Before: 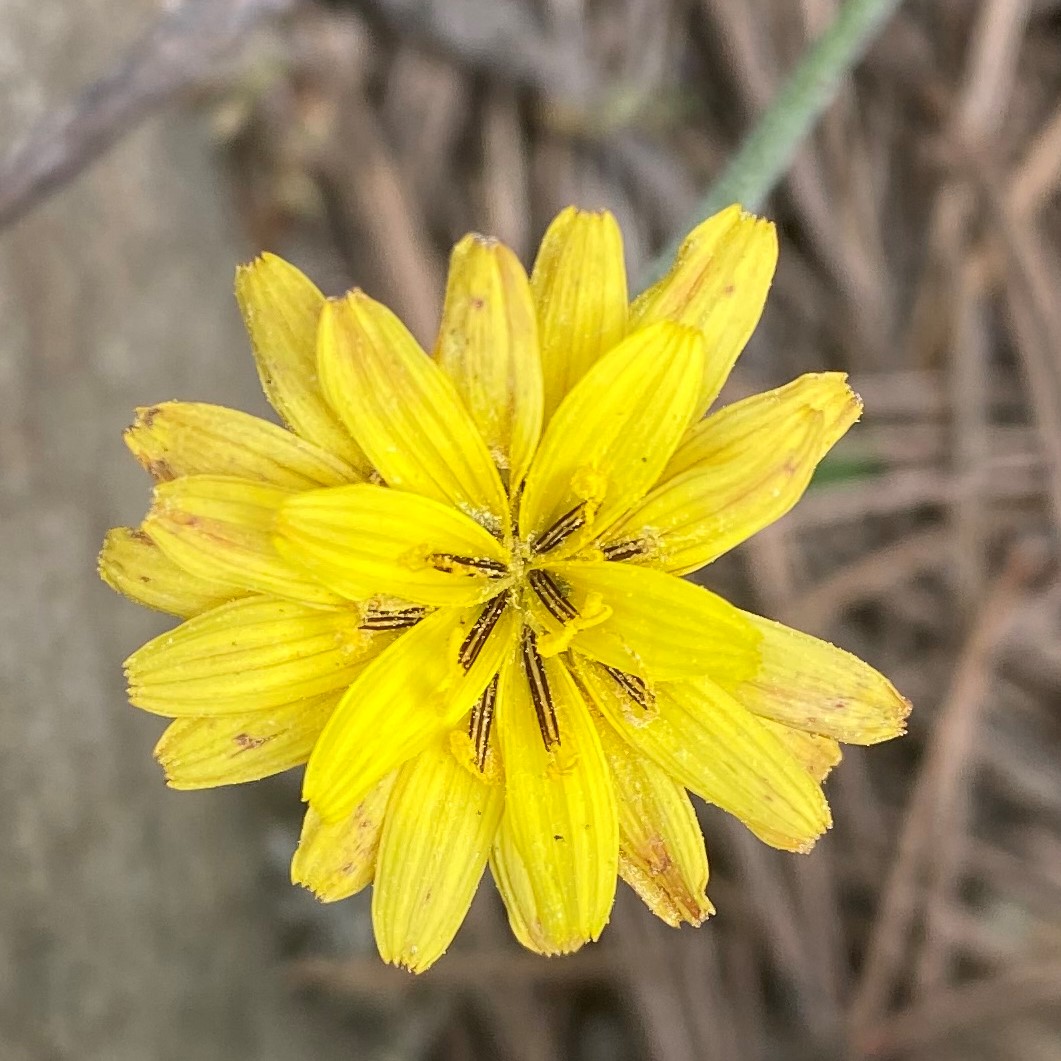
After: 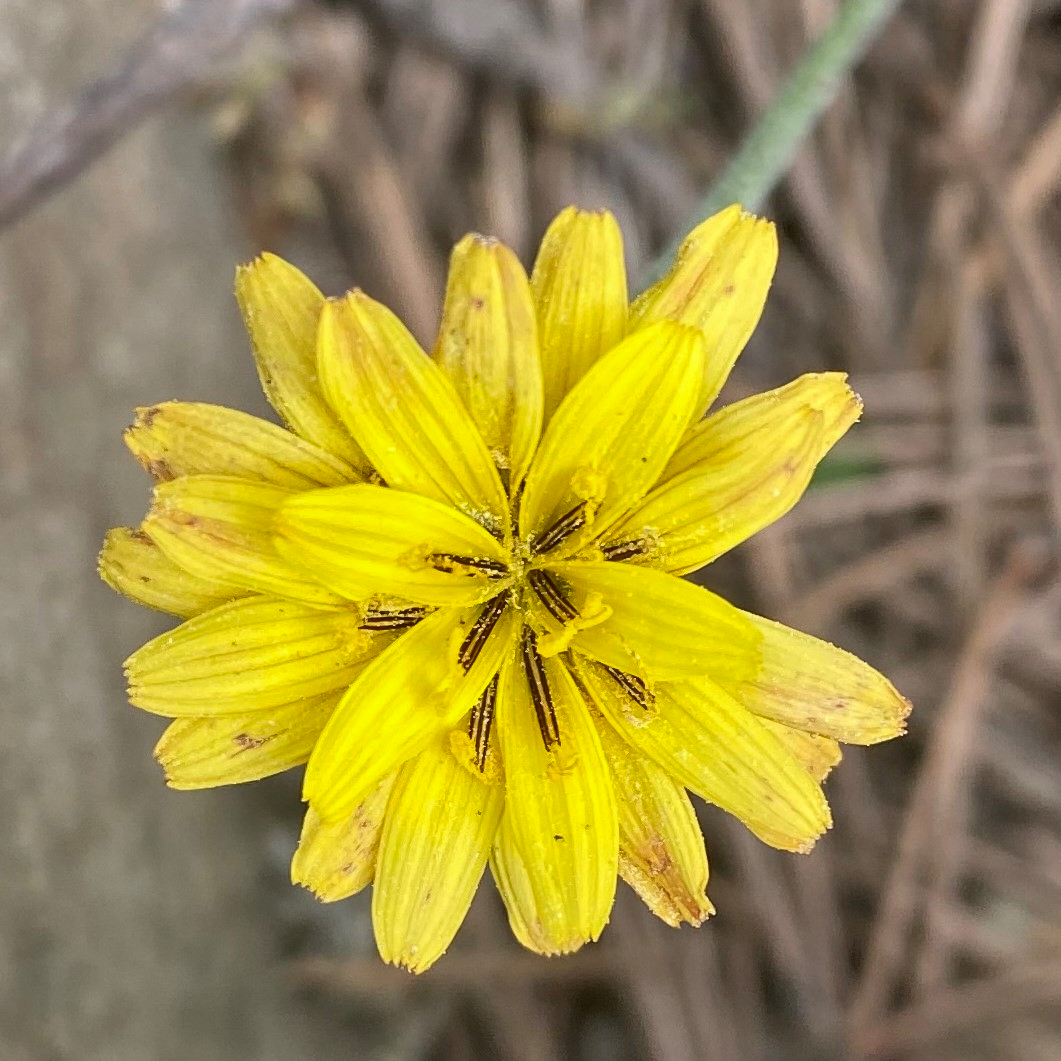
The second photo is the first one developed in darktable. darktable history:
color correction: highlights b* -0.003, saturation 0.981
levels: levels [0, 0.498, 1]
shadows and highlights: soften with gaussian
